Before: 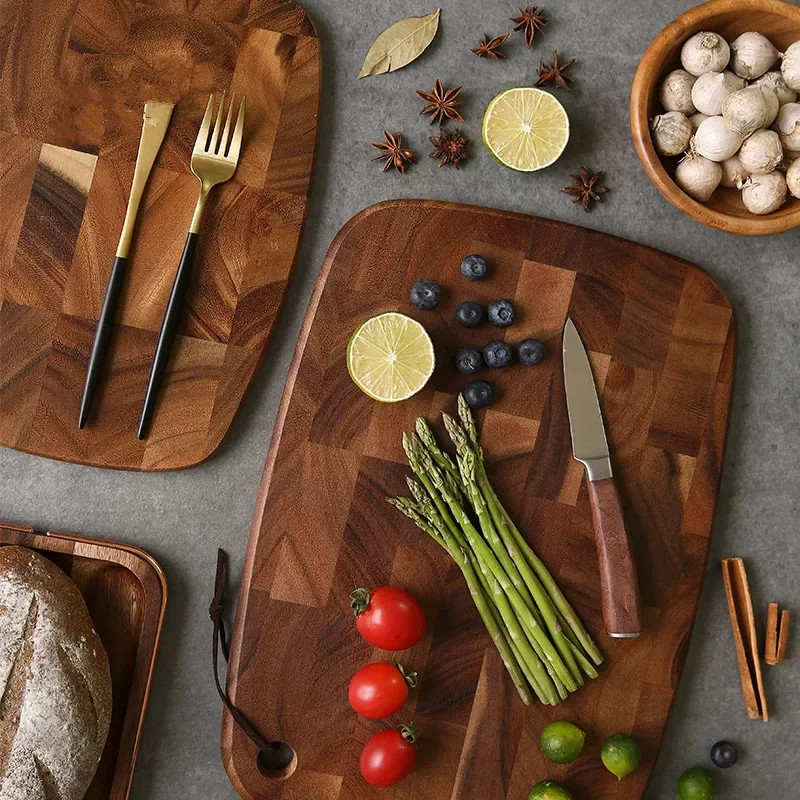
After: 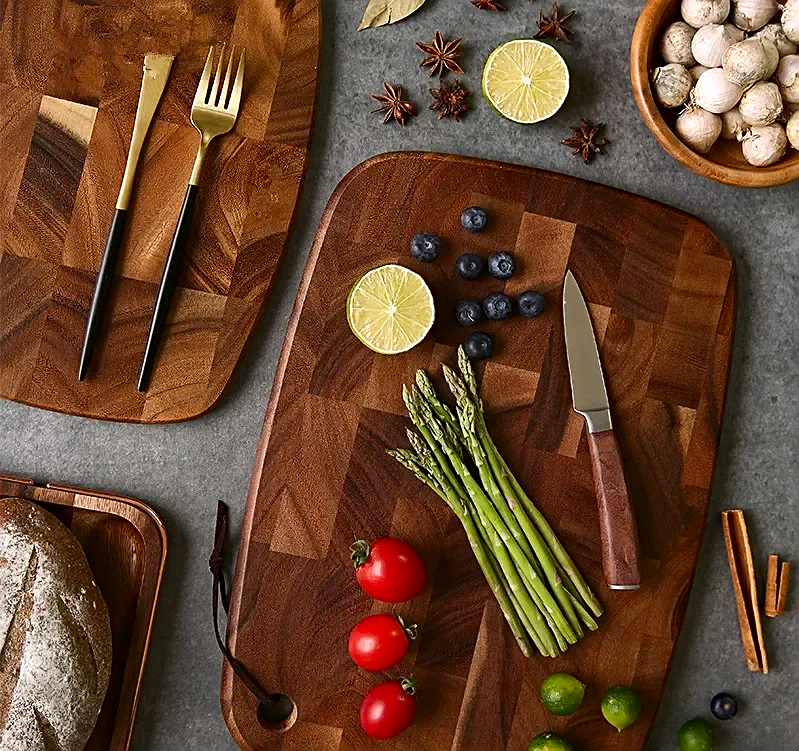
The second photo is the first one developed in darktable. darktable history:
sharpen: on, module defaults
crop and rotate: top 6.063%
haze removal: compatibility mode true, adaptive false
contrast brightness saturation: contrast 0.146, brightness -0.006, saturation 0.103
